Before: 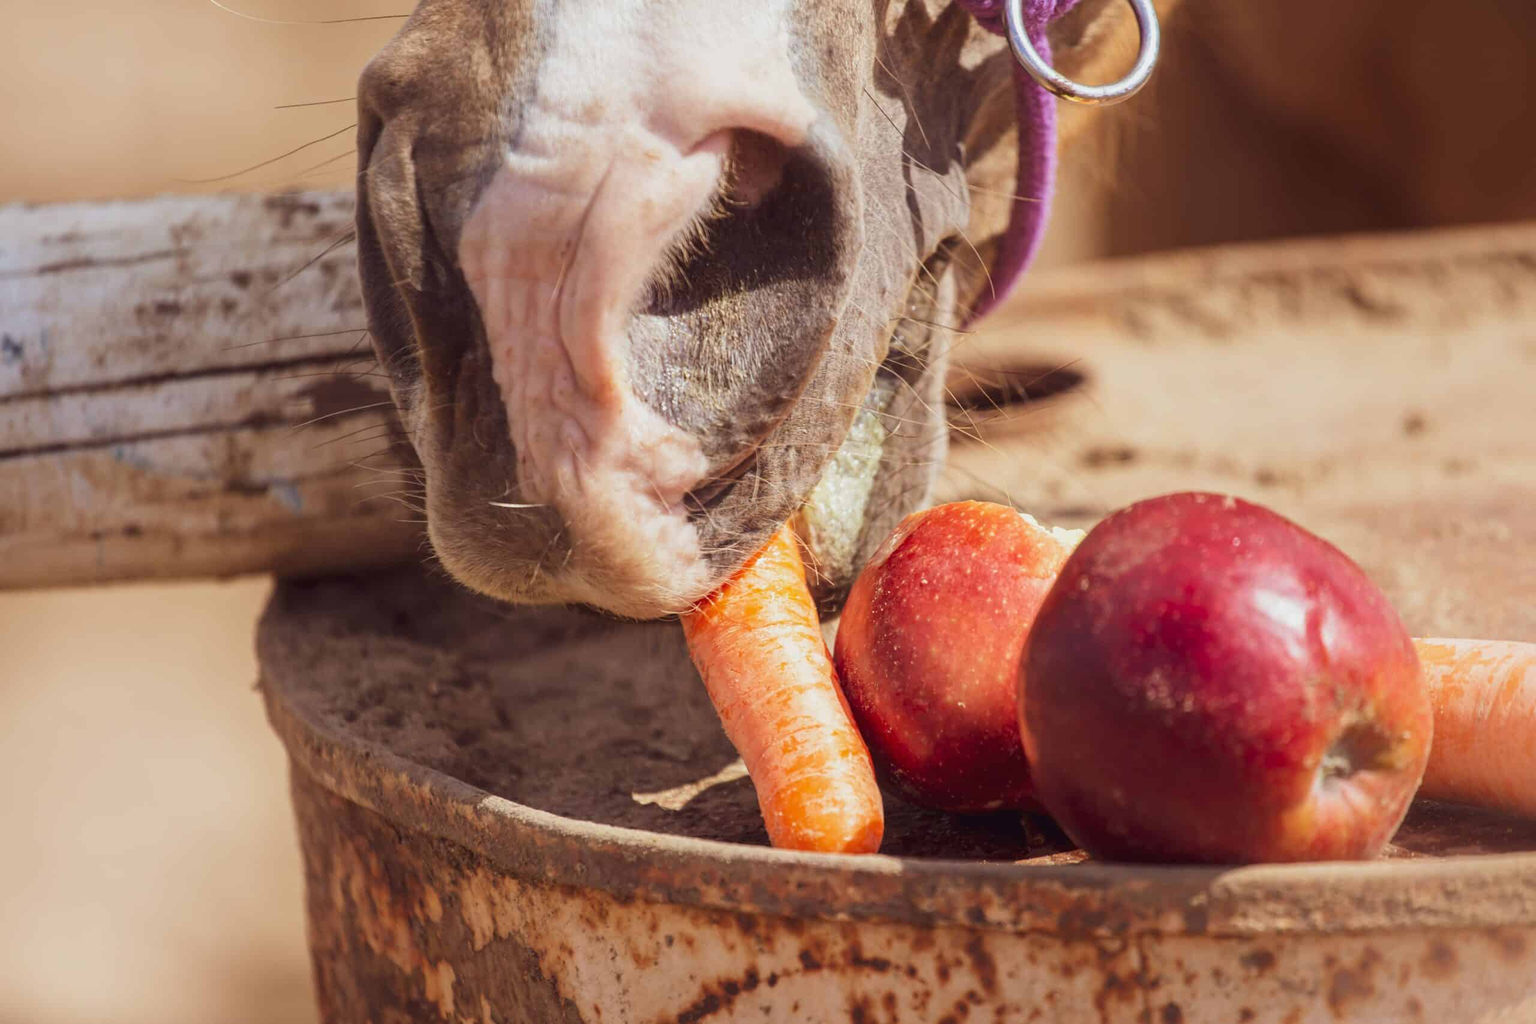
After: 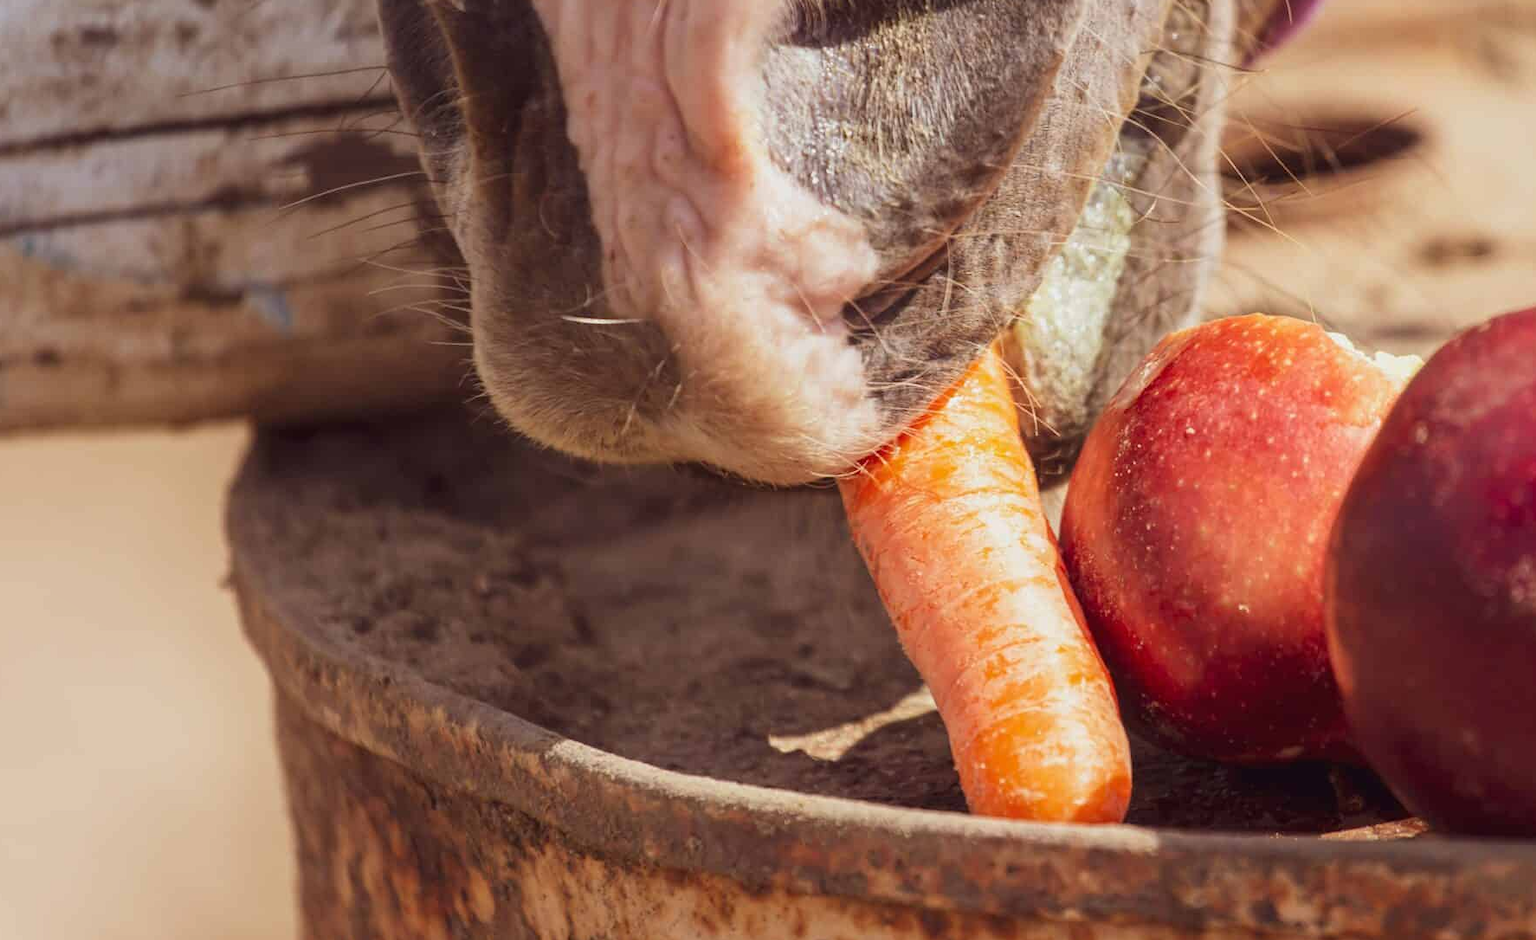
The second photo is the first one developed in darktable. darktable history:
crop: left 6.488%, top 27.668%, right 24.183%, bottom 8.656%
tone equalizer: -8 EV 0.06 EV, smoothing diameter 25%, edges refinement/feathering 10, preserve details guided filter
